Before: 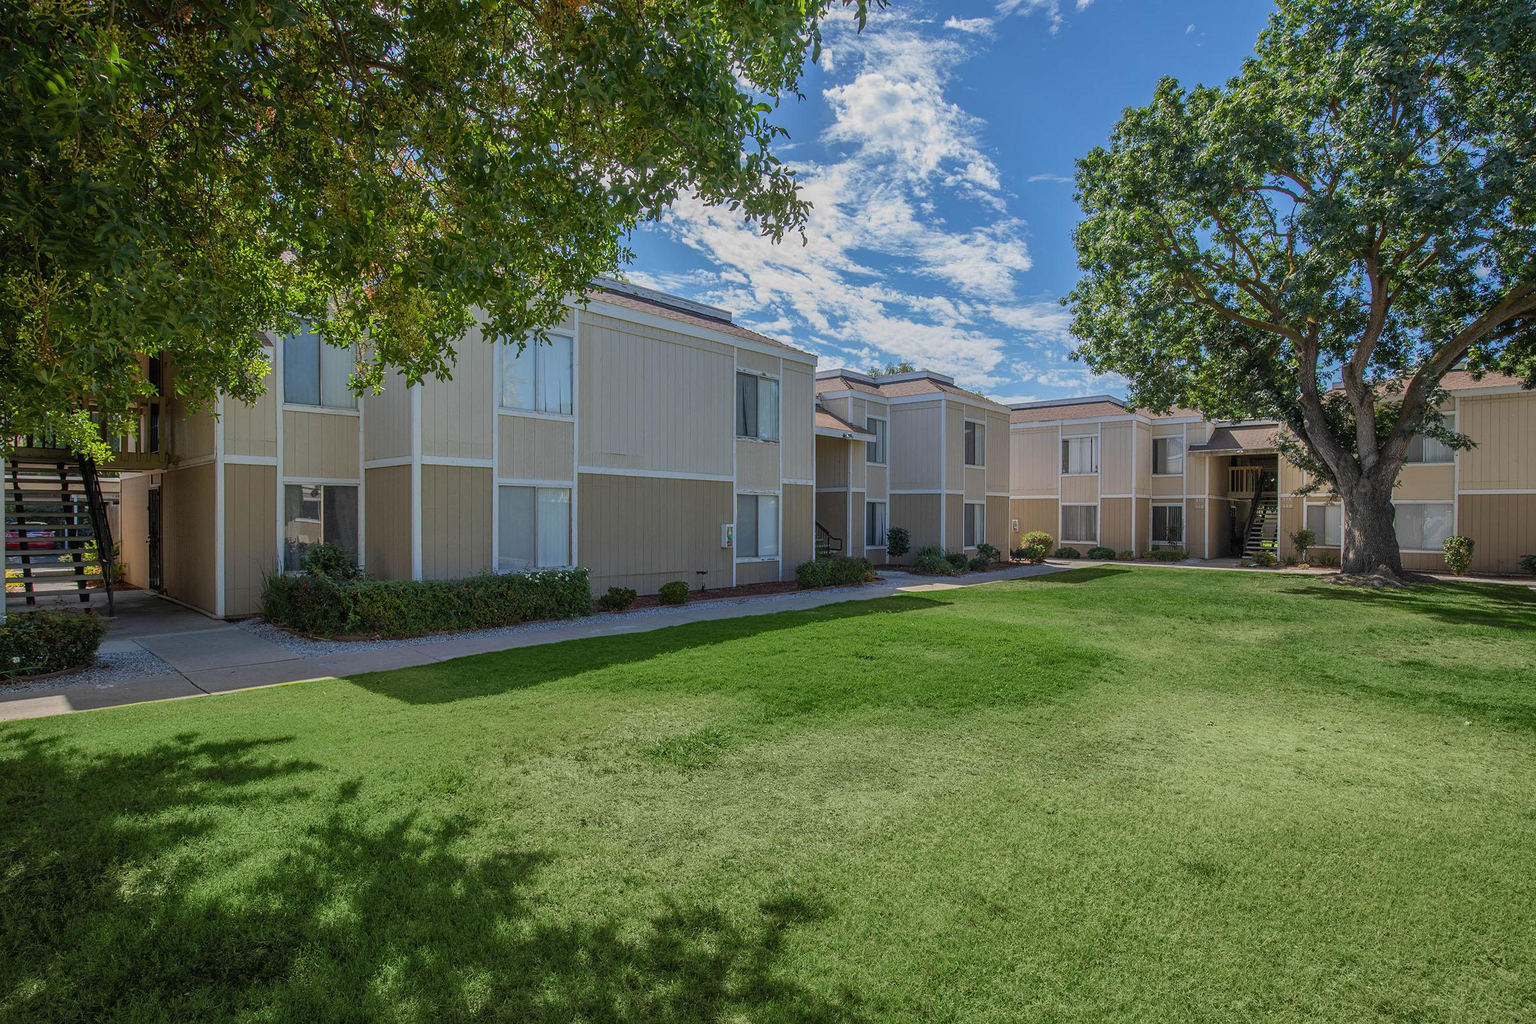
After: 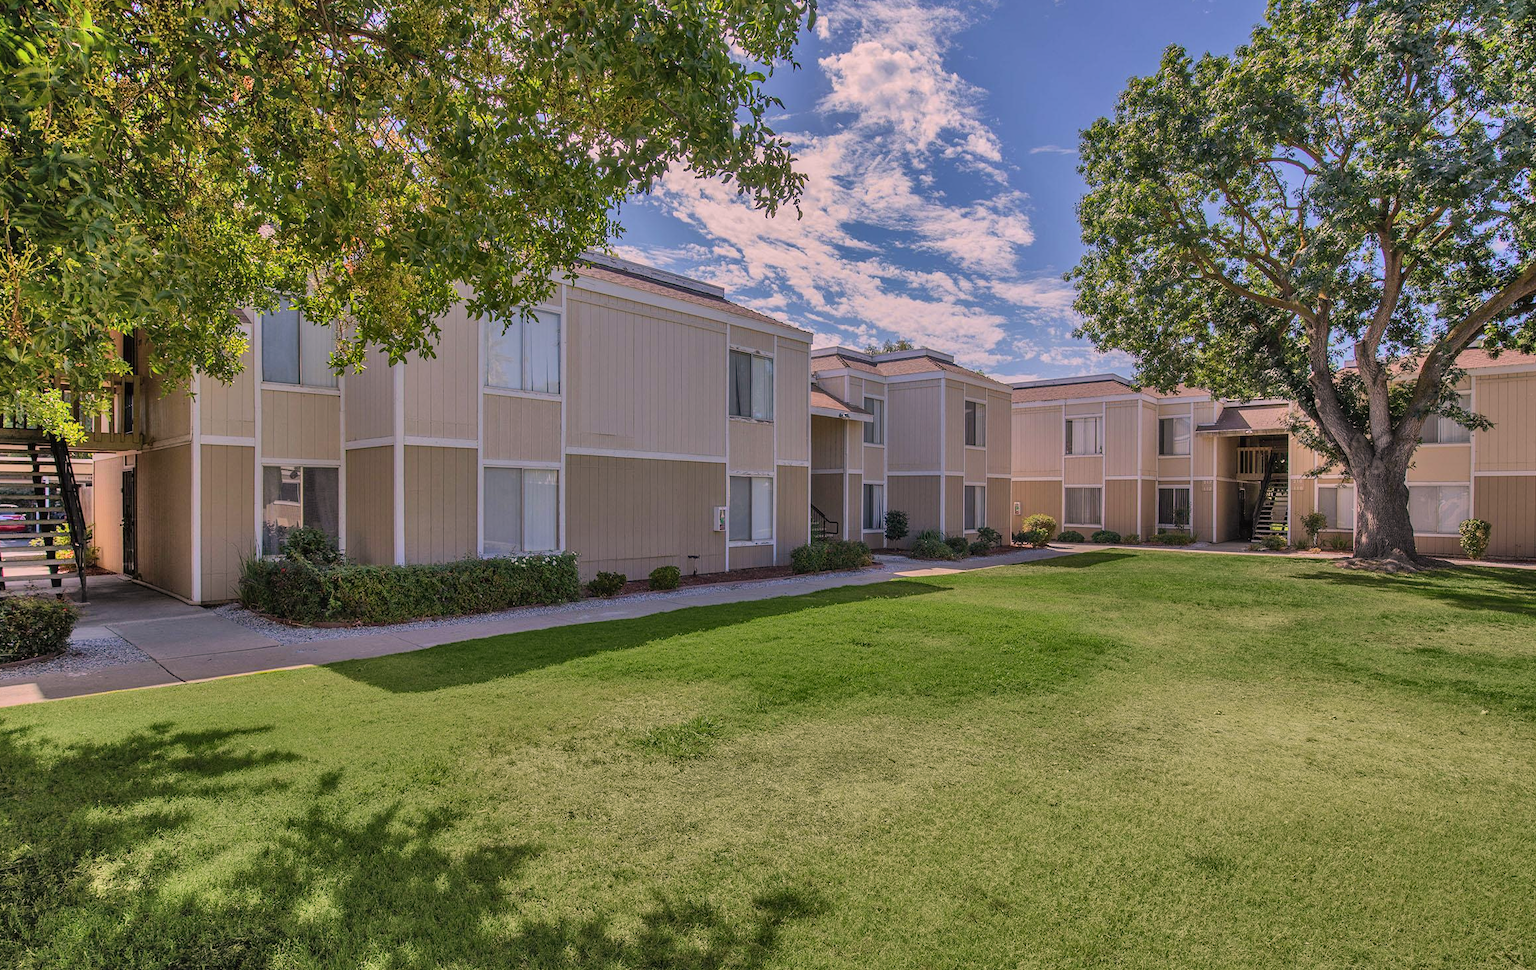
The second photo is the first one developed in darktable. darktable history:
shadows and highlights: shadows 75, highlights -60.85, soften with gaussian
crop: left 1.964%, top 3.251%, right 1.122%, bottom 4.933%
color correction: highlights a* 14.52, highlights b* 4.84
